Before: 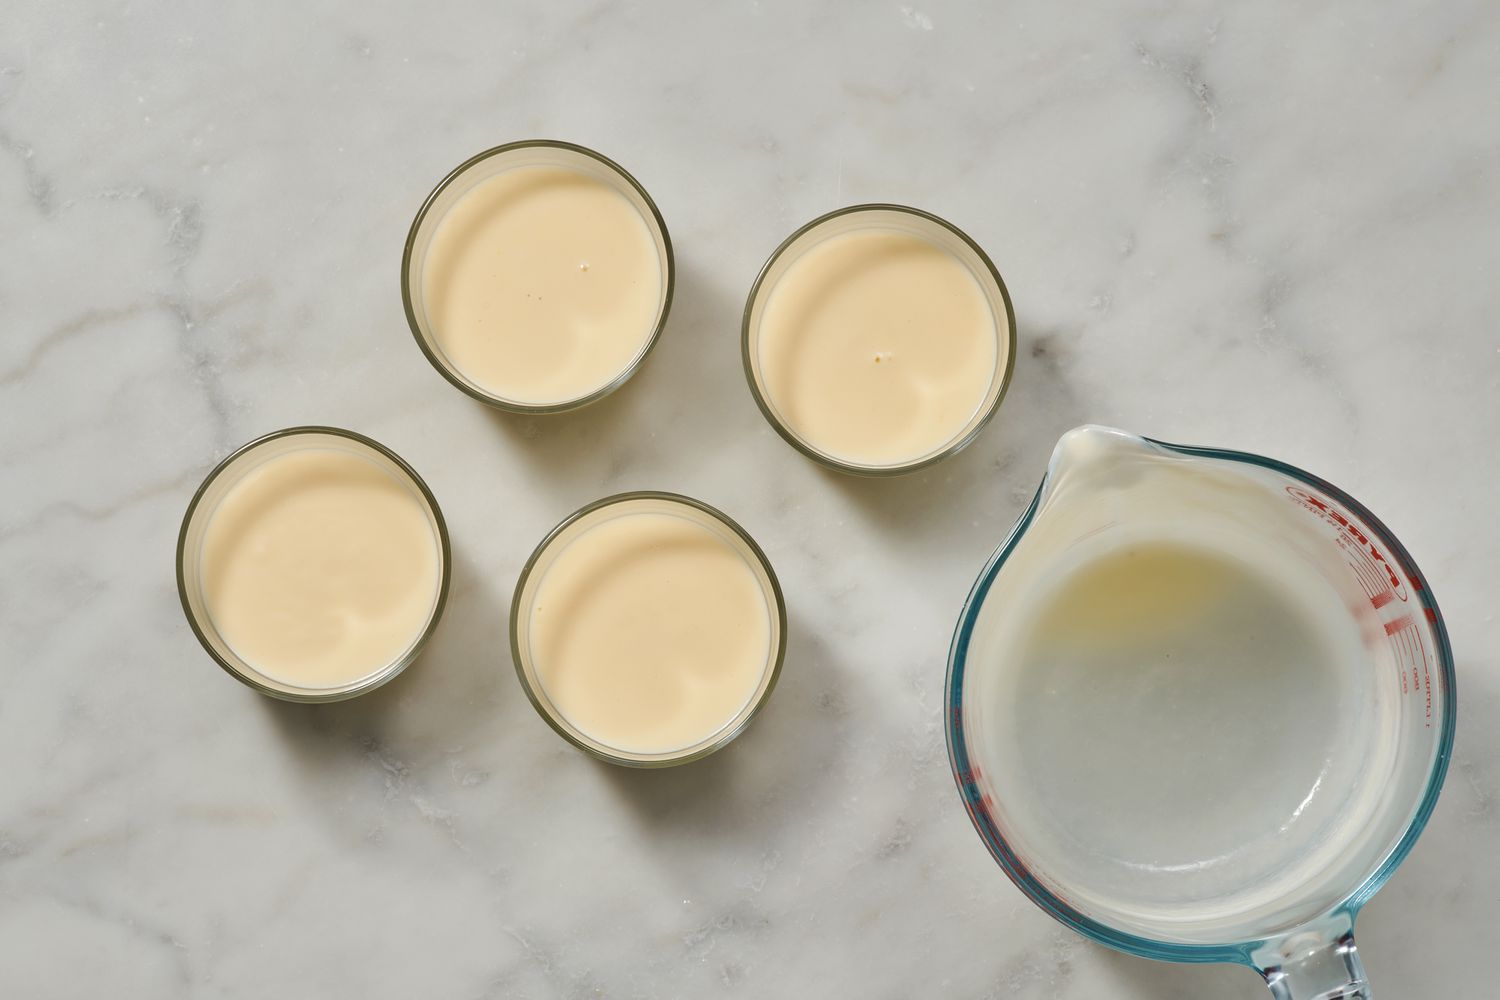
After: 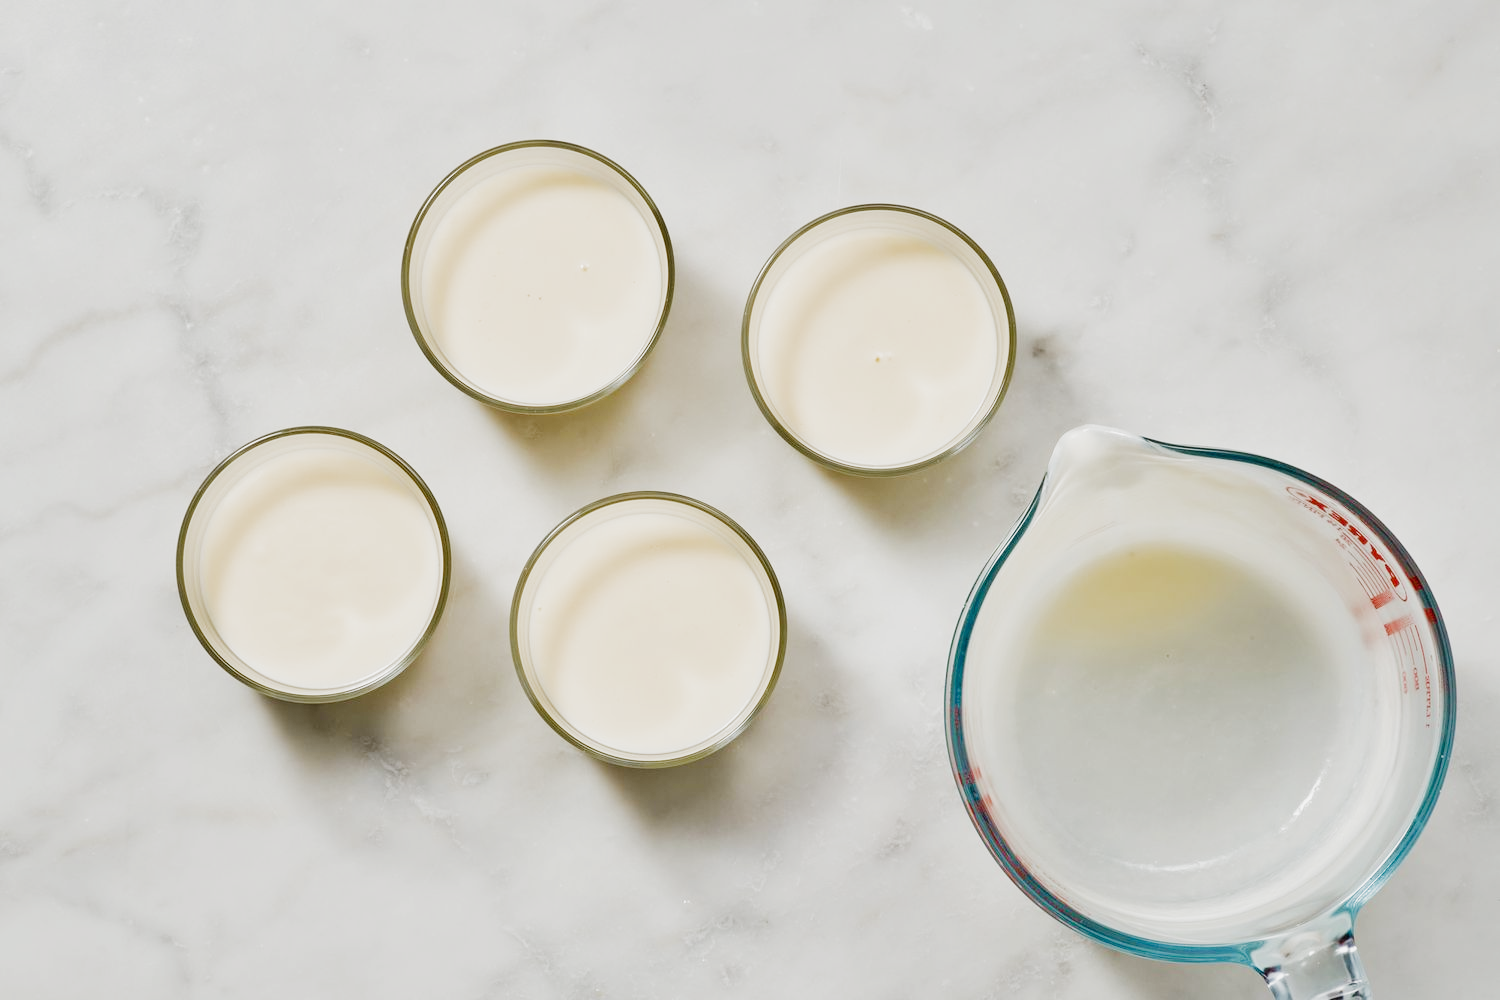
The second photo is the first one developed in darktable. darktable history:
exposure: exposure 0.756 EV, compensate highlight preservation false
filmic rgb: black relative exposure -5.06 EV, white relative exposure 3.96 EV, hardness 2.9, contrast 1.183, add noise in highlights 0, preserve chrominance no, color science v3 (2019), use custom middle-gray values true, contrast in highlights soft
